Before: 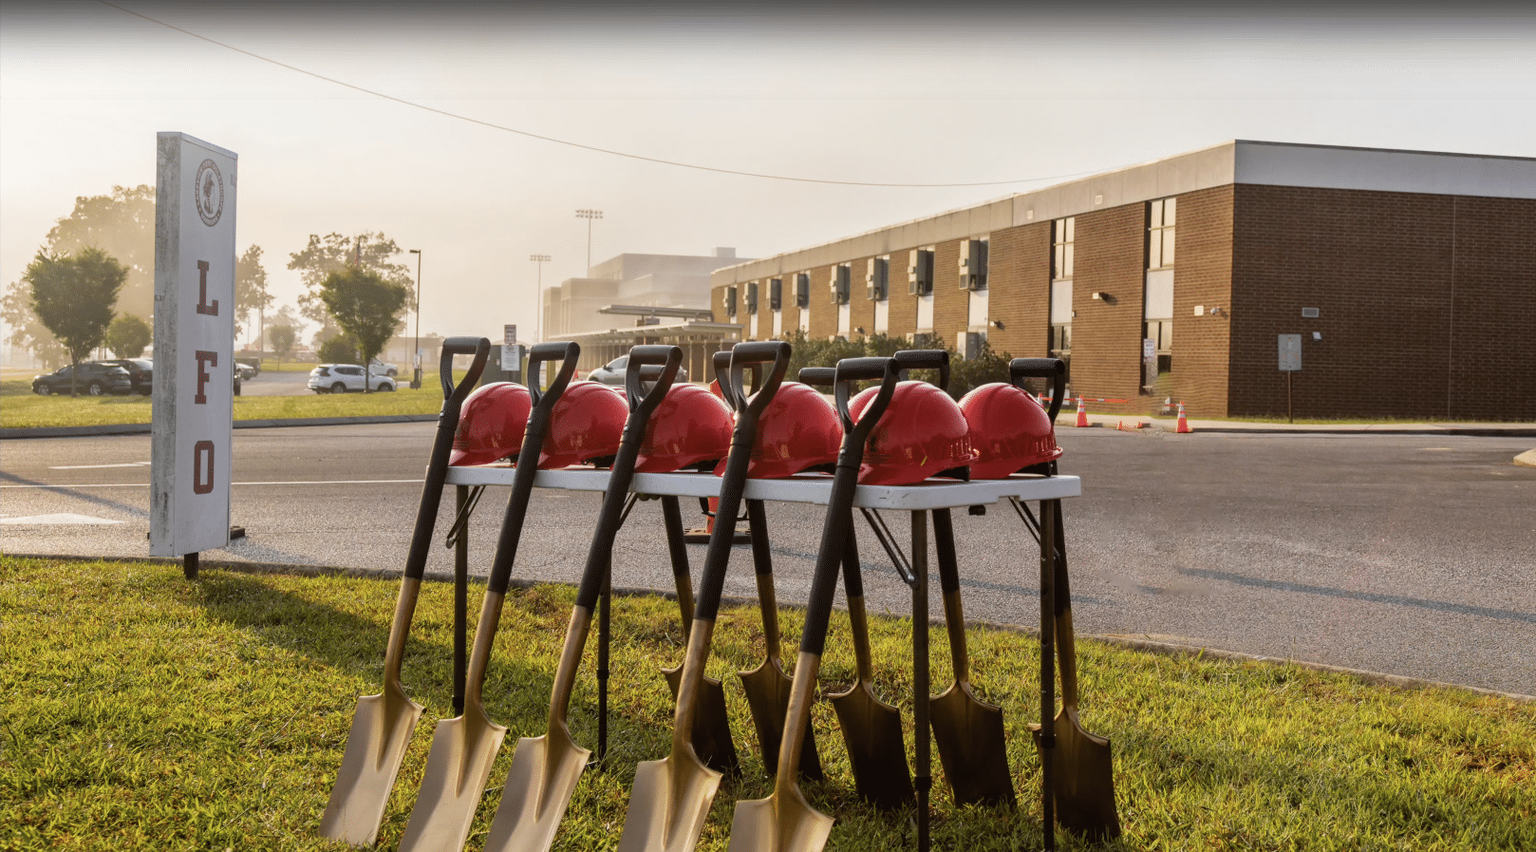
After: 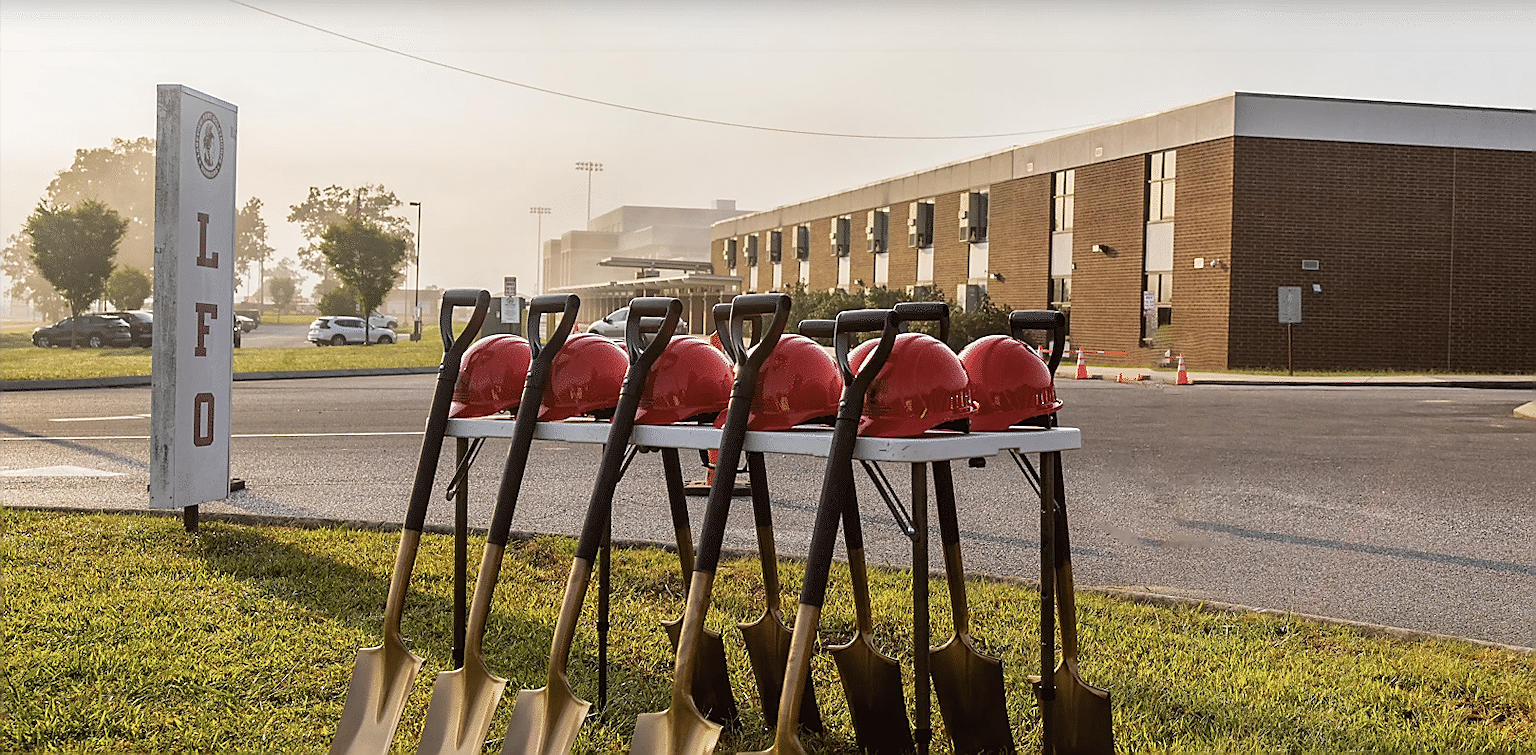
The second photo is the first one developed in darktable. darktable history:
crop and rotate: top 5.609%, bottom 5.609%
sharpen: radius 1.4, amount 1.25, threshold 0.7
contrast brightness saturation: saturation -0.05
